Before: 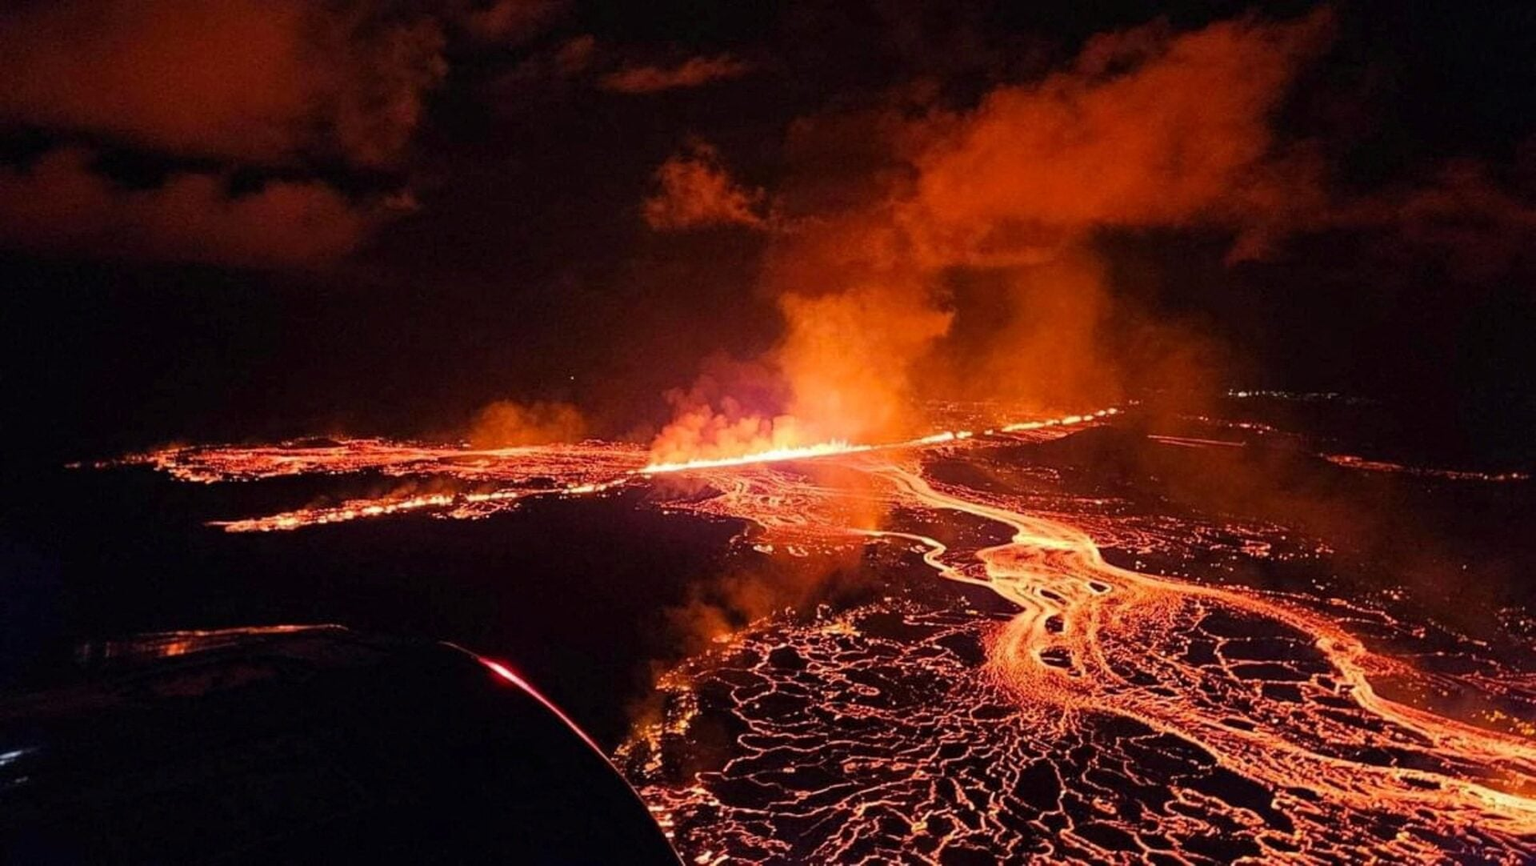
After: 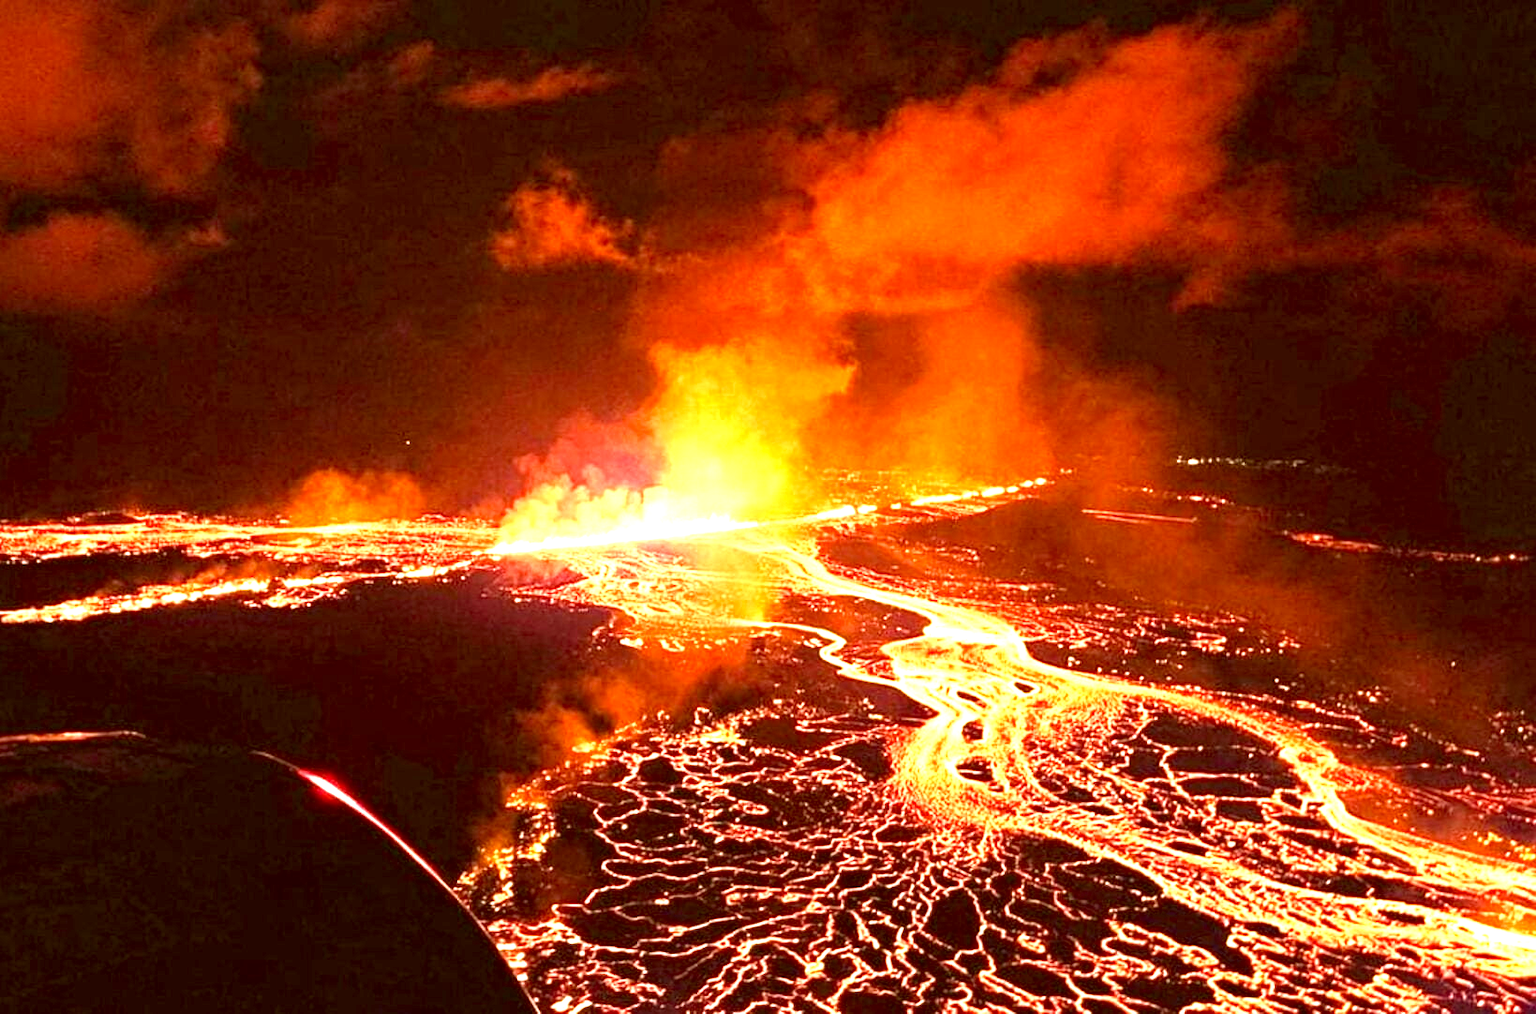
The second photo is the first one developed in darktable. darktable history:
crop and rotate: left 14.597%
color correction: highlights a* -6.26, highlights b* 9.49, shadows a* 10.36, shadows b* 23.56
exposure: black level correction 0, exposure 1.994 EV, compensate highlight preservation false
velvia: on, module defaults
